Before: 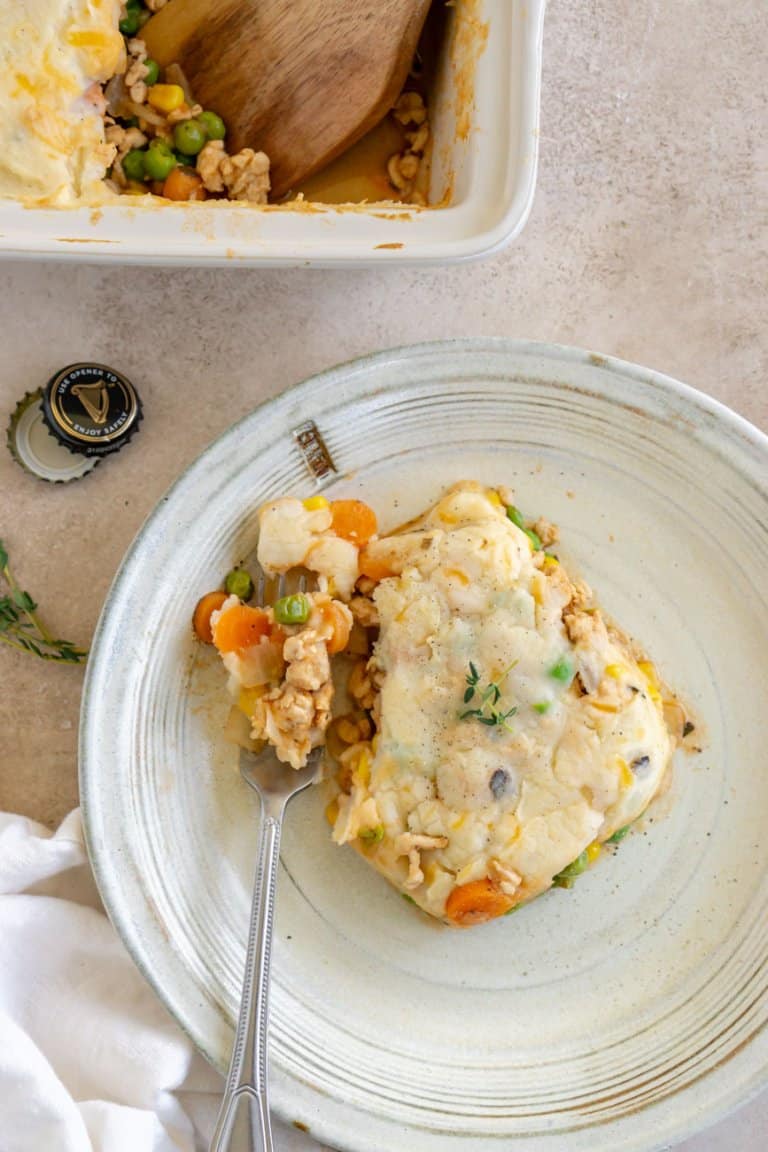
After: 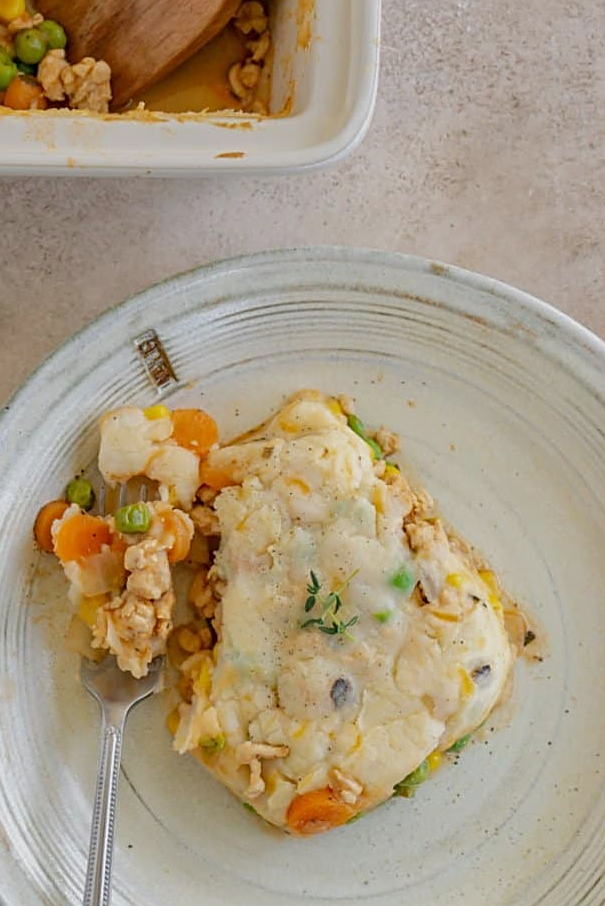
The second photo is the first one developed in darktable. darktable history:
sharpen: on, module defaults
tone equalizer: -8 EV 0.25 EV, -7 EV 0.417 EV, -6 EV 0.417 EV, -5 EV 0.25 EV, -3 EV -0.25 EV, -2 EV -0.417 EV, -1 EV -0.417 EV, +0 EV -0.25 EV, edges refinement/feathering 500, mask exposure compensation -1.57 EV, preserve details guided filter
crop and rotate: left 20.74%, top 7.912%, right 0.375%, bottom 13.378%
